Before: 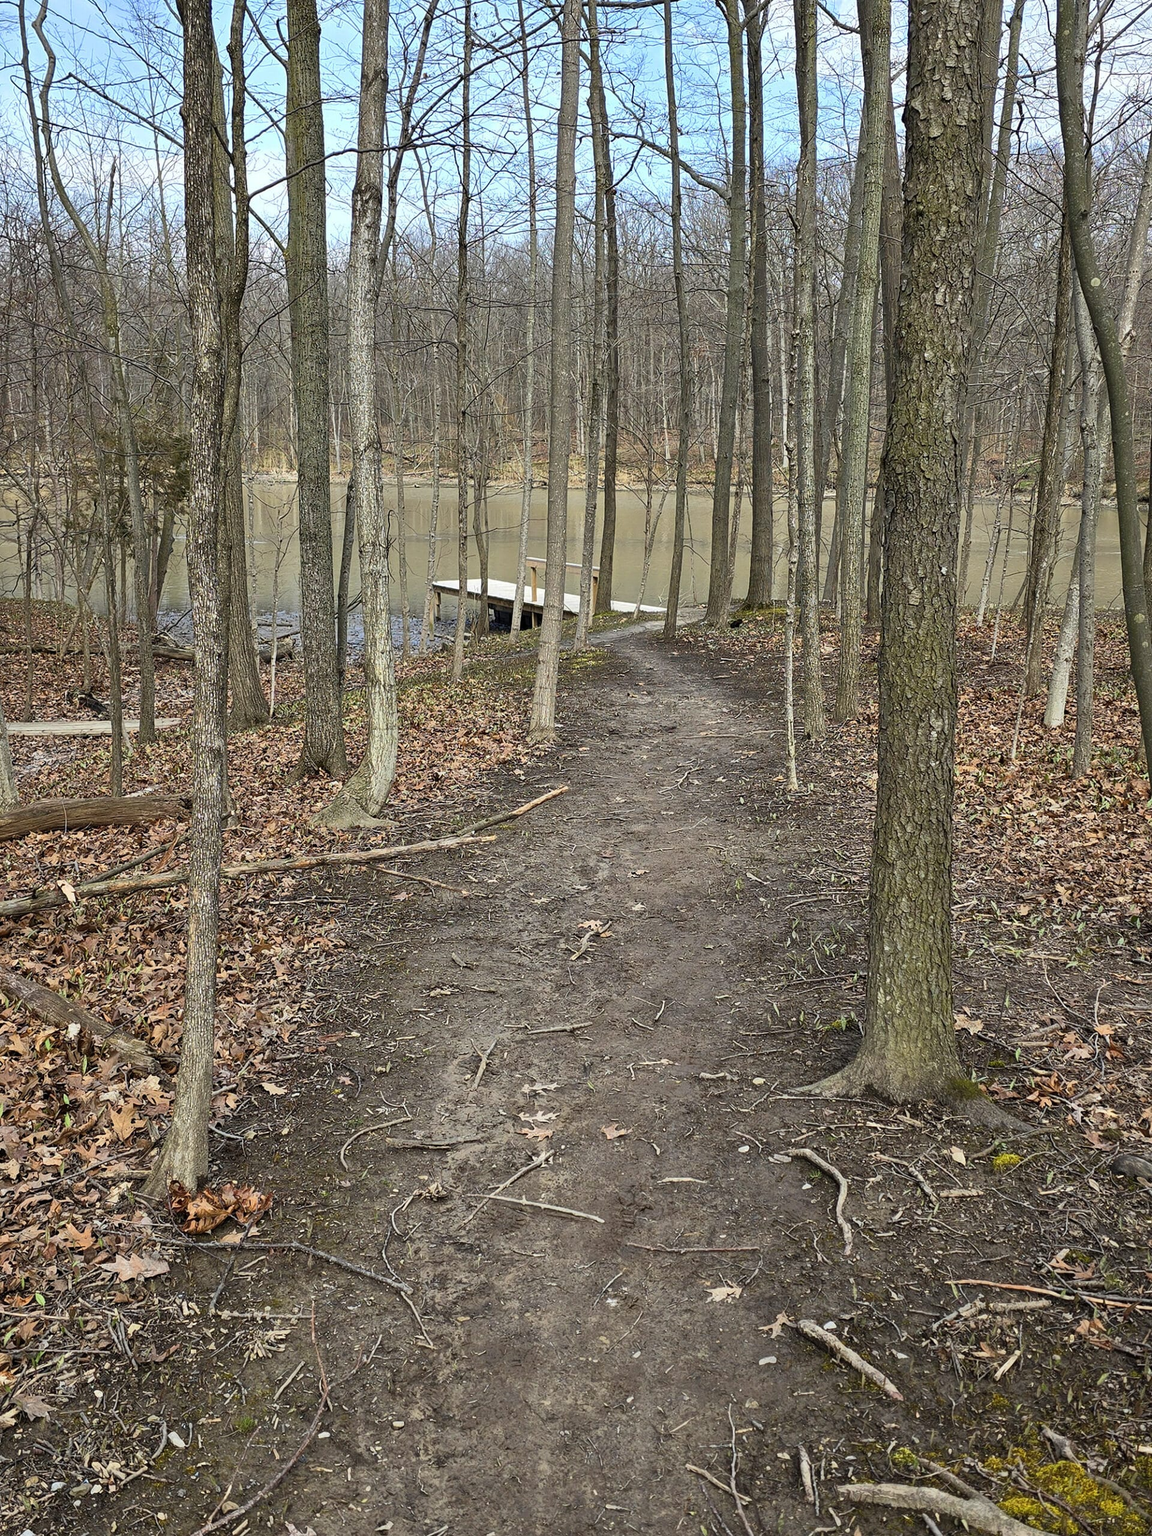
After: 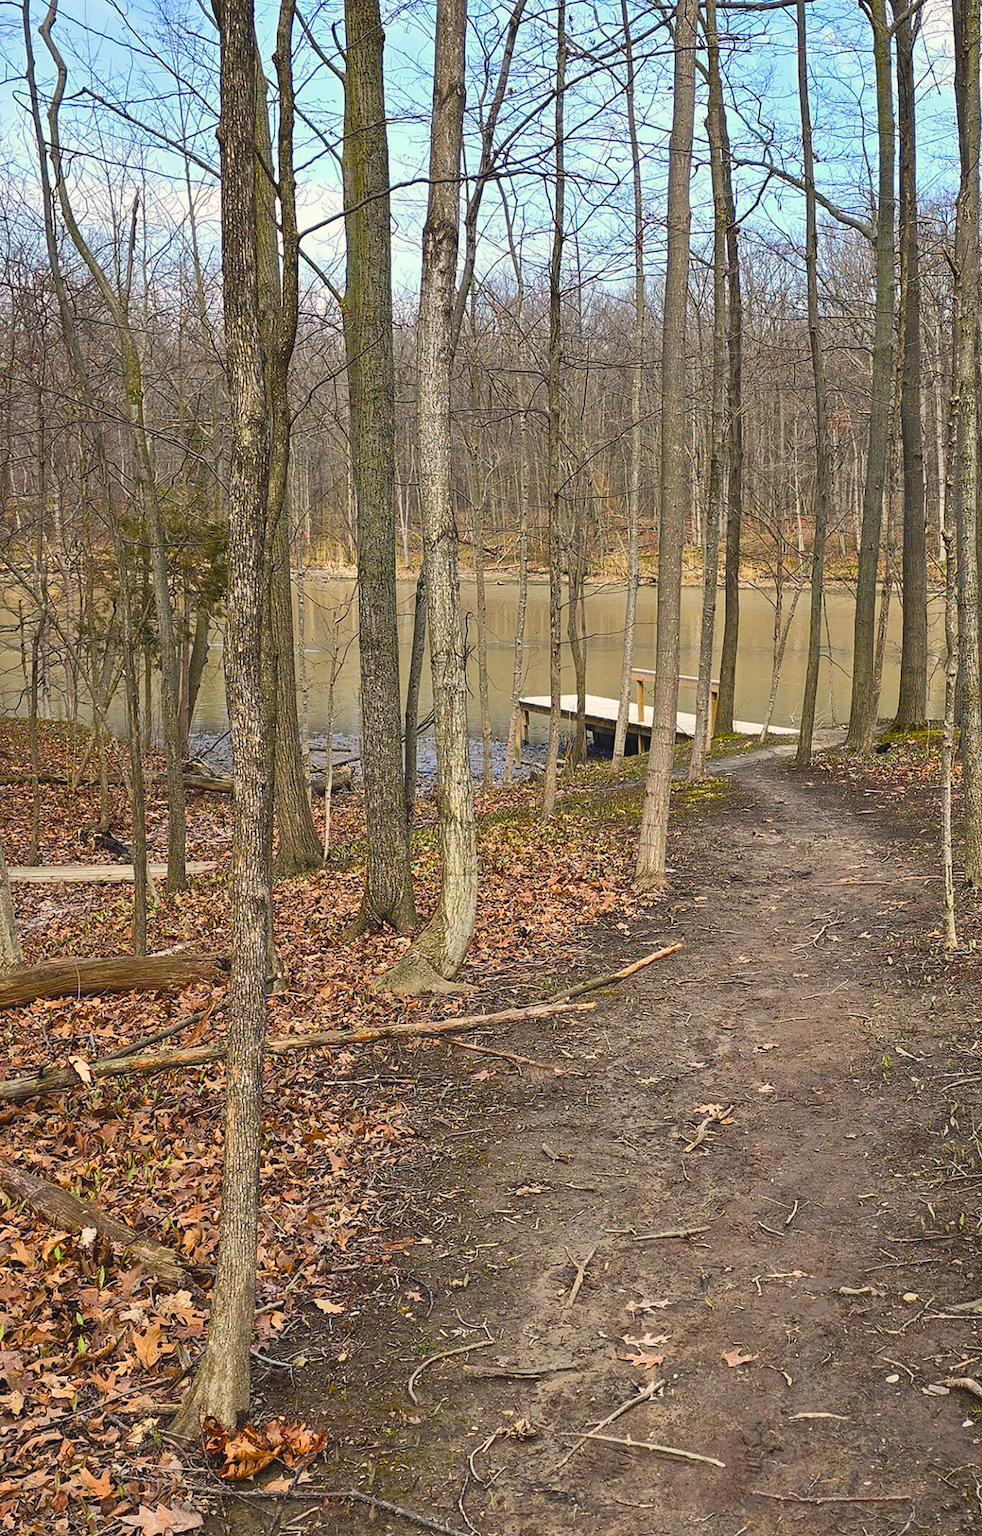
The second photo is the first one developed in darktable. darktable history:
crop: right 28.885%, bottom 16.626%
color balance rgb: shadows lift › chroma 2%, shadows lift › hue 247.2°, power › chroma 0.3%, power › hue 25.2°, highlights gain › chroma 3%, highlights gain › hue 60°, global offset › luminance 0.75%, perceptual saturation grading › global saturation 20%, perceptual saturation grading › highlights -20%, perceptual saturation grading › shadows 30%, global vibrance 20%
